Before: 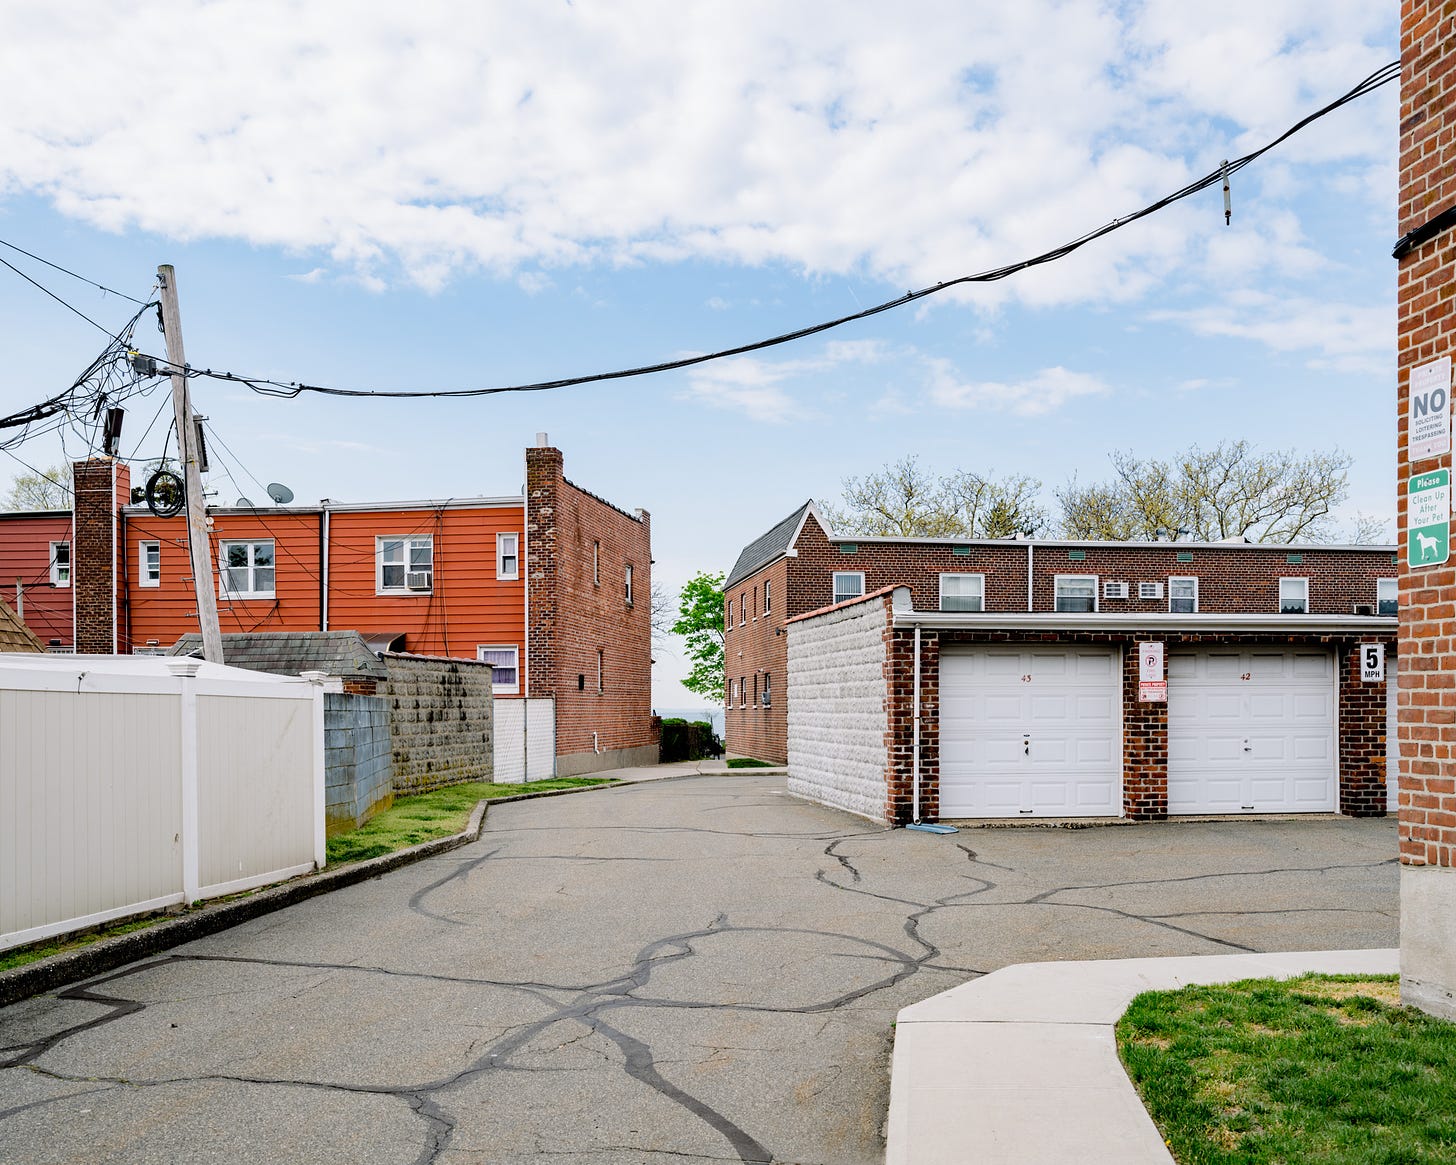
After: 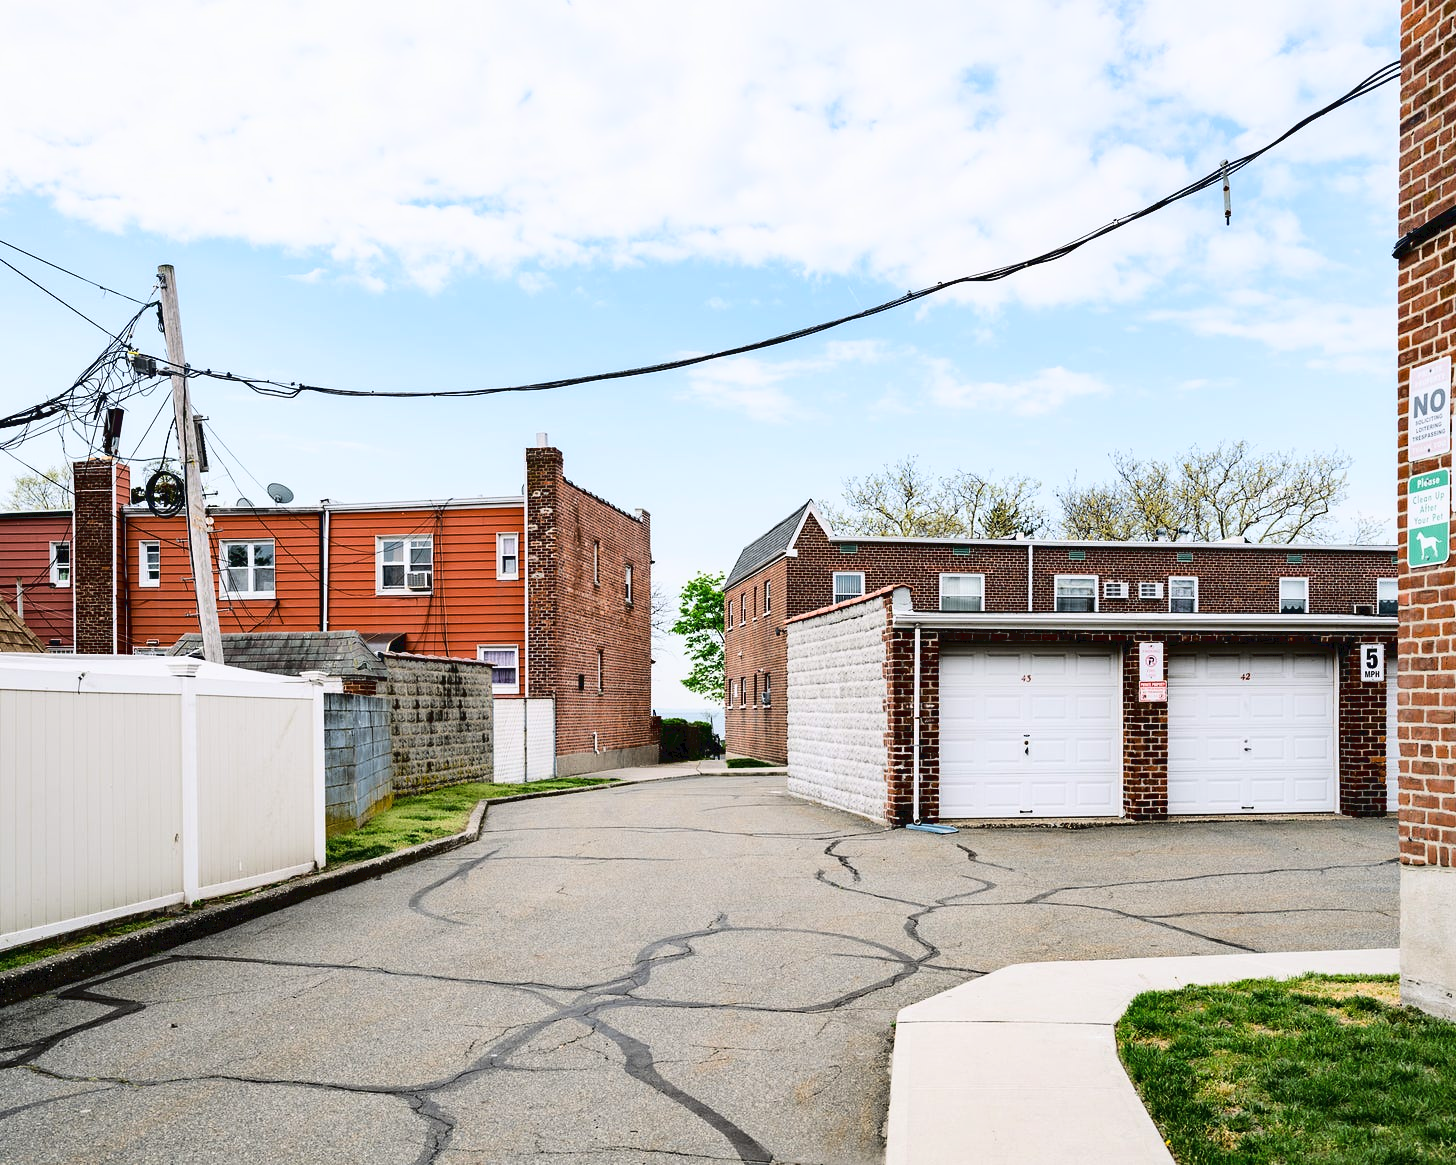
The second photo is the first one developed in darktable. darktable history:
tone curve: curves: ch0 [(0, 0) (0.003, 0.047) (0.011, 0.047) (0.025, 0.049) (0.044, 0.051) (0.069, 0.055) (0.1, 0.066) (0.136, 0.089) (0.177, 0.12) (0.224, 0.155) (0.277, 0.205) (0.335, 0.281) (0.399, 0.37) (0.468, 0.47) (0.543, 0.574) (0.623, 0.687) (0.709, 0.801) (0.801, 0.89) (0.898, 0.963) (1, 1)], color space Lab, linked channels, preserve colors none
